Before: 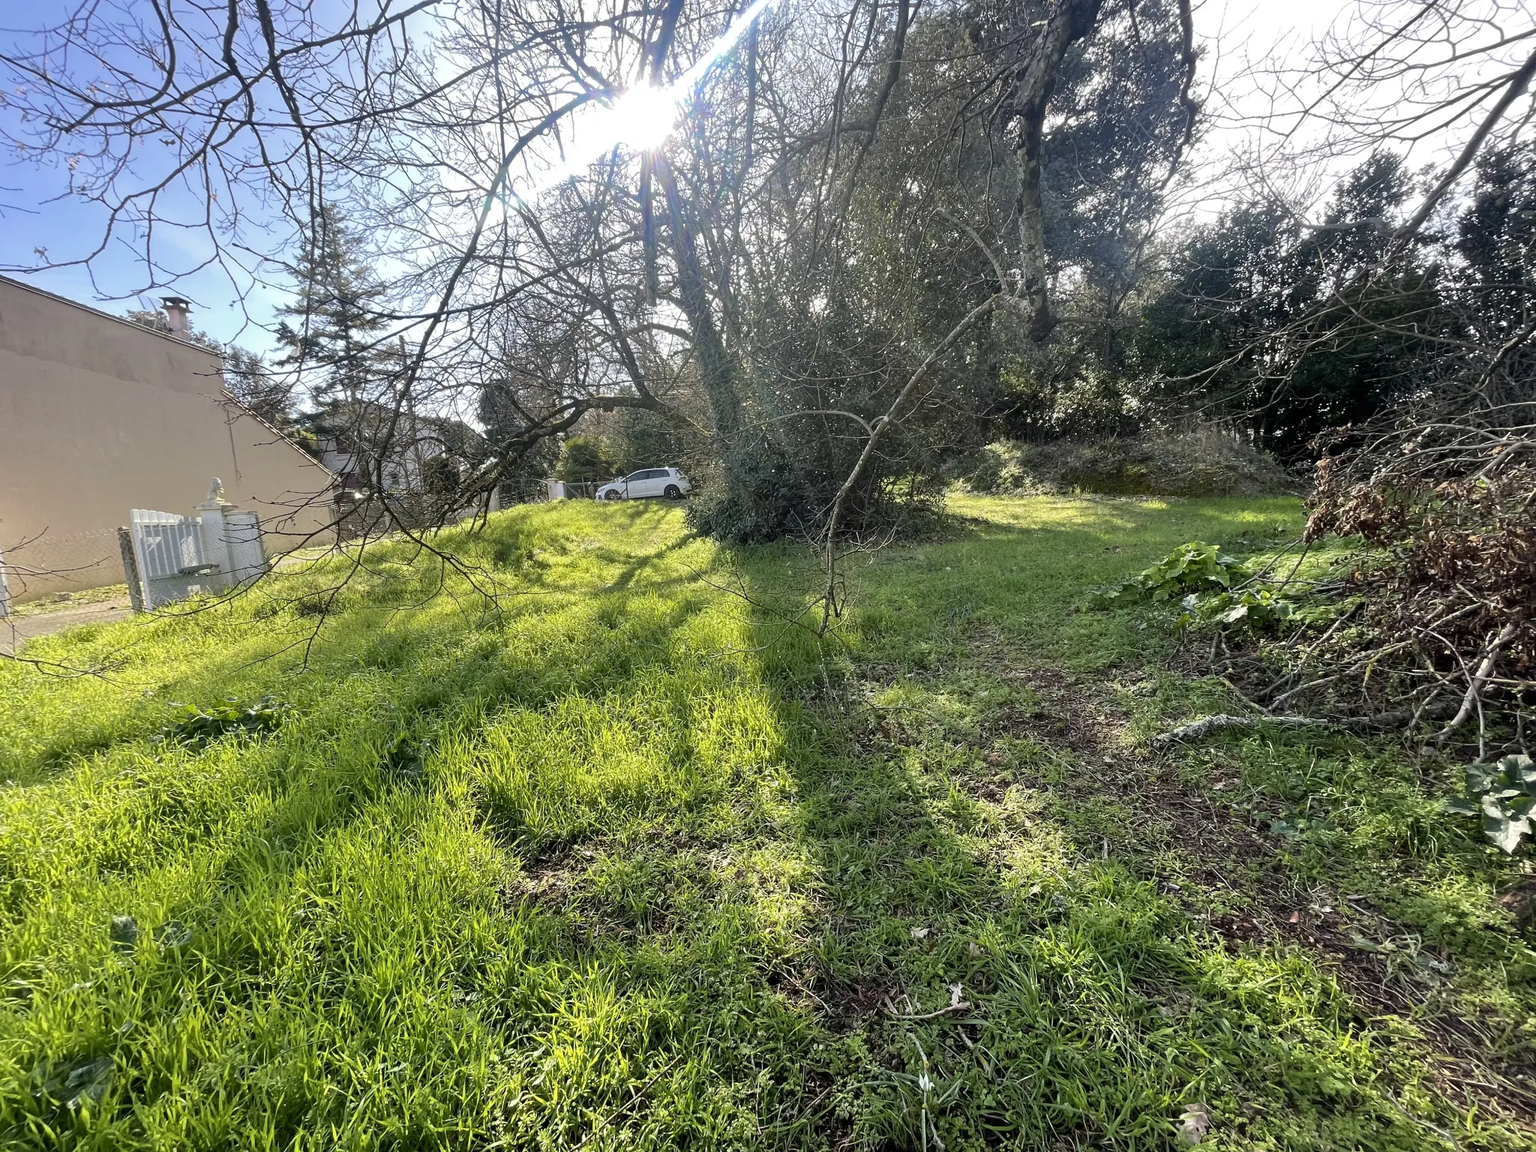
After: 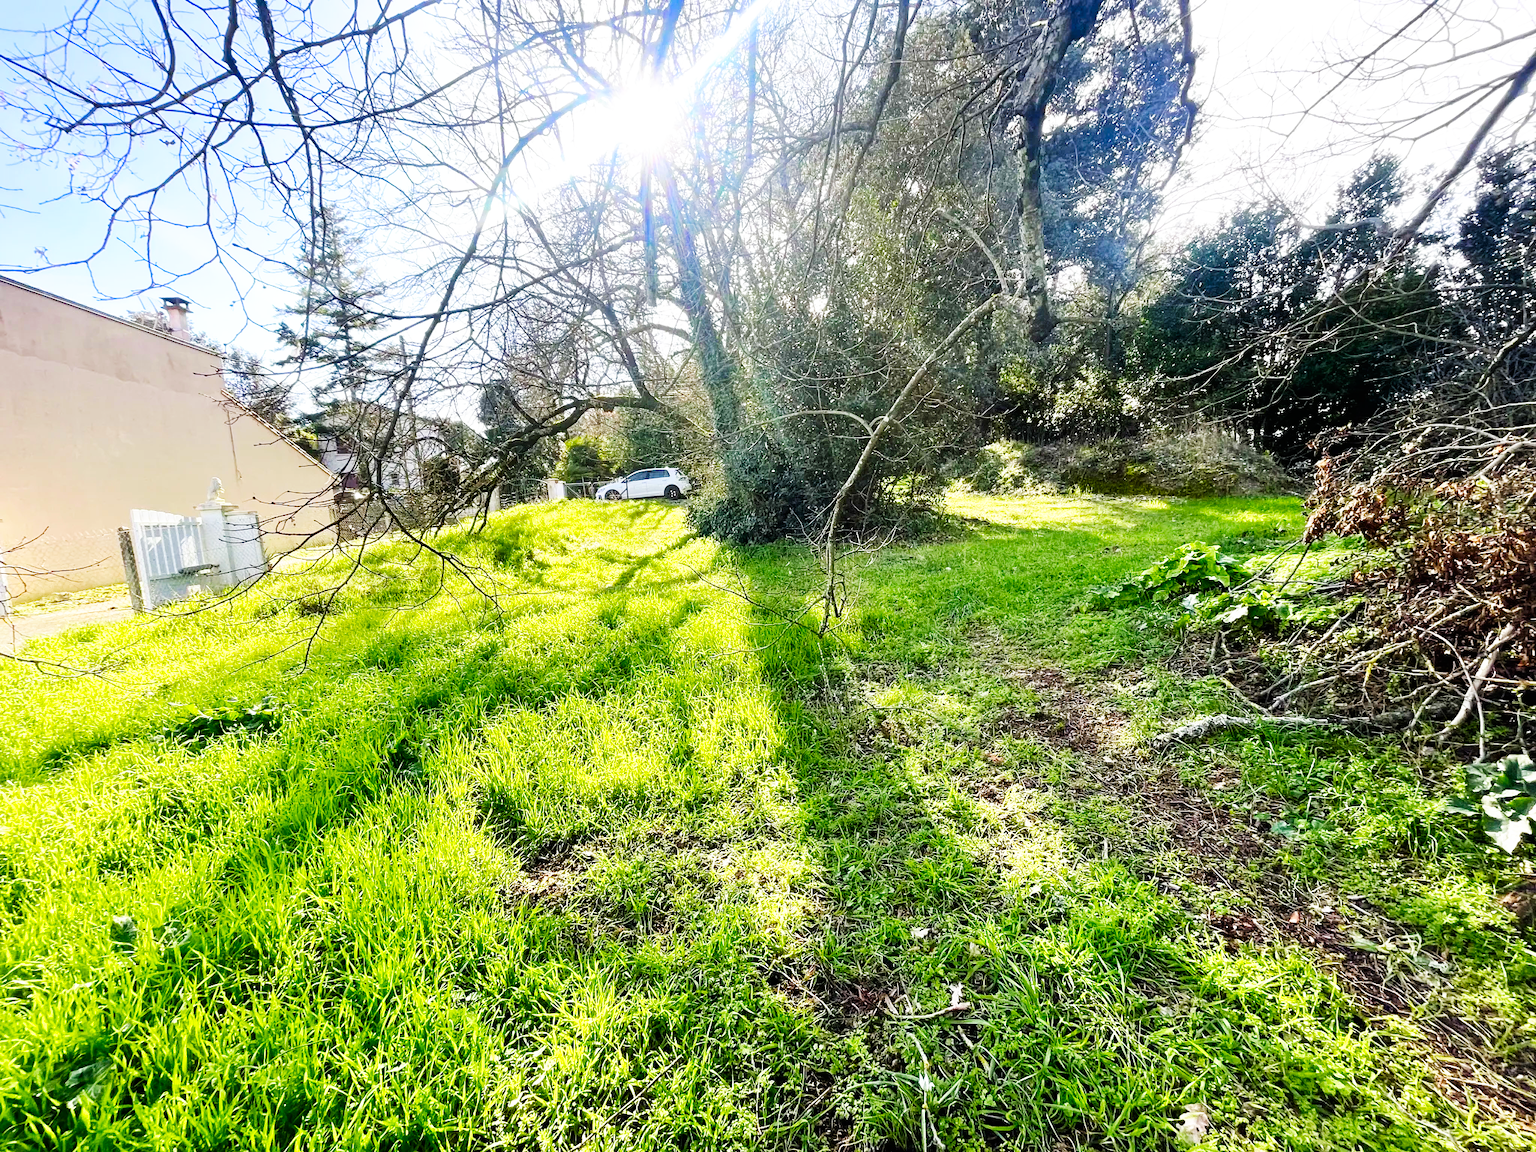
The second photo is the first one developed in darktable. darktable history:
base curve: curves: ch0 [(0, 0) (0.007, 0.004) (0.027, 0.03) (0.046, 0.07) (0.207, 0.54) (0.442, 0.872) (0.673, 0.972) (1, 1)], preserve colors none
contrast brightness saturation: saturation 0.513
